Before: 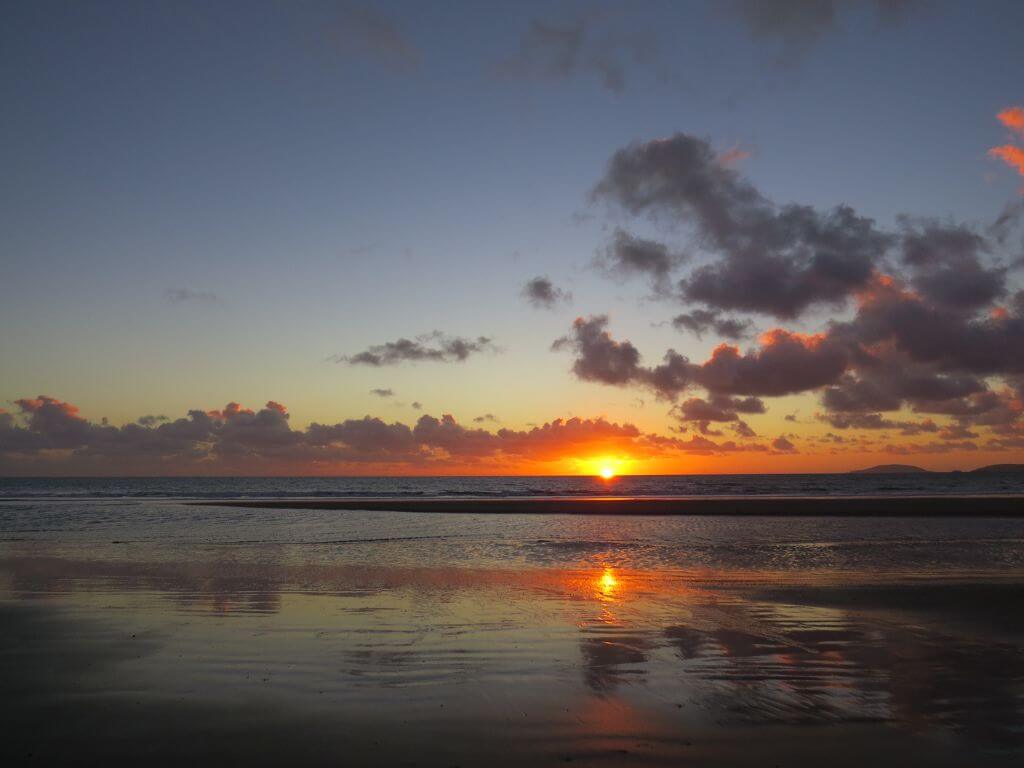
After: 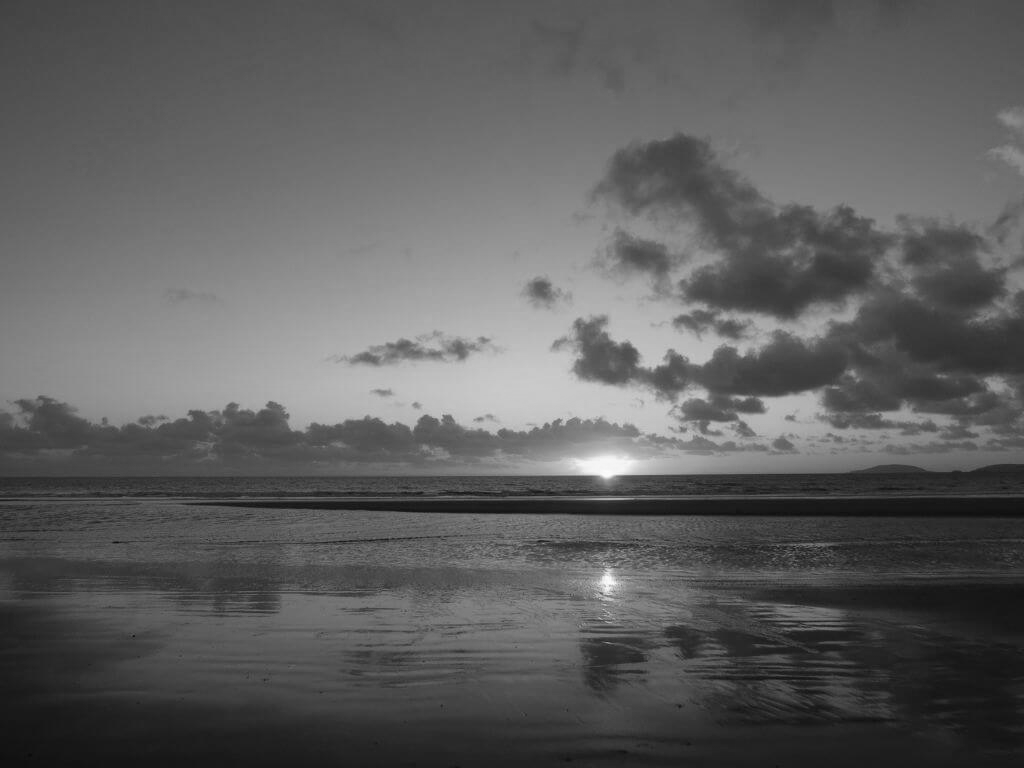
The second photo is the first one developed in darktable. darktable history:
shadows and highlights: shadows 12, white point adjustment 1.2, highlights -0.36, soften with gaussian
monochrome: on, module defaults
